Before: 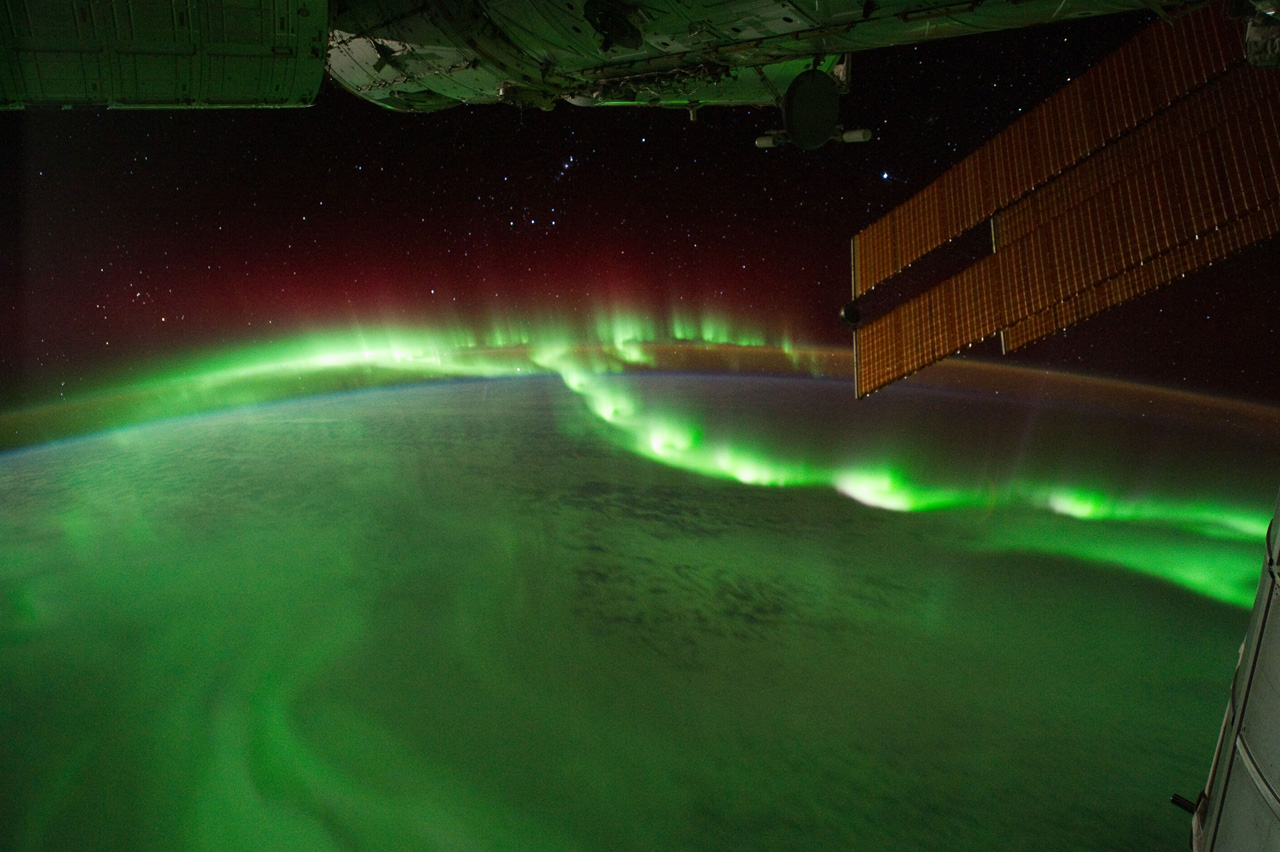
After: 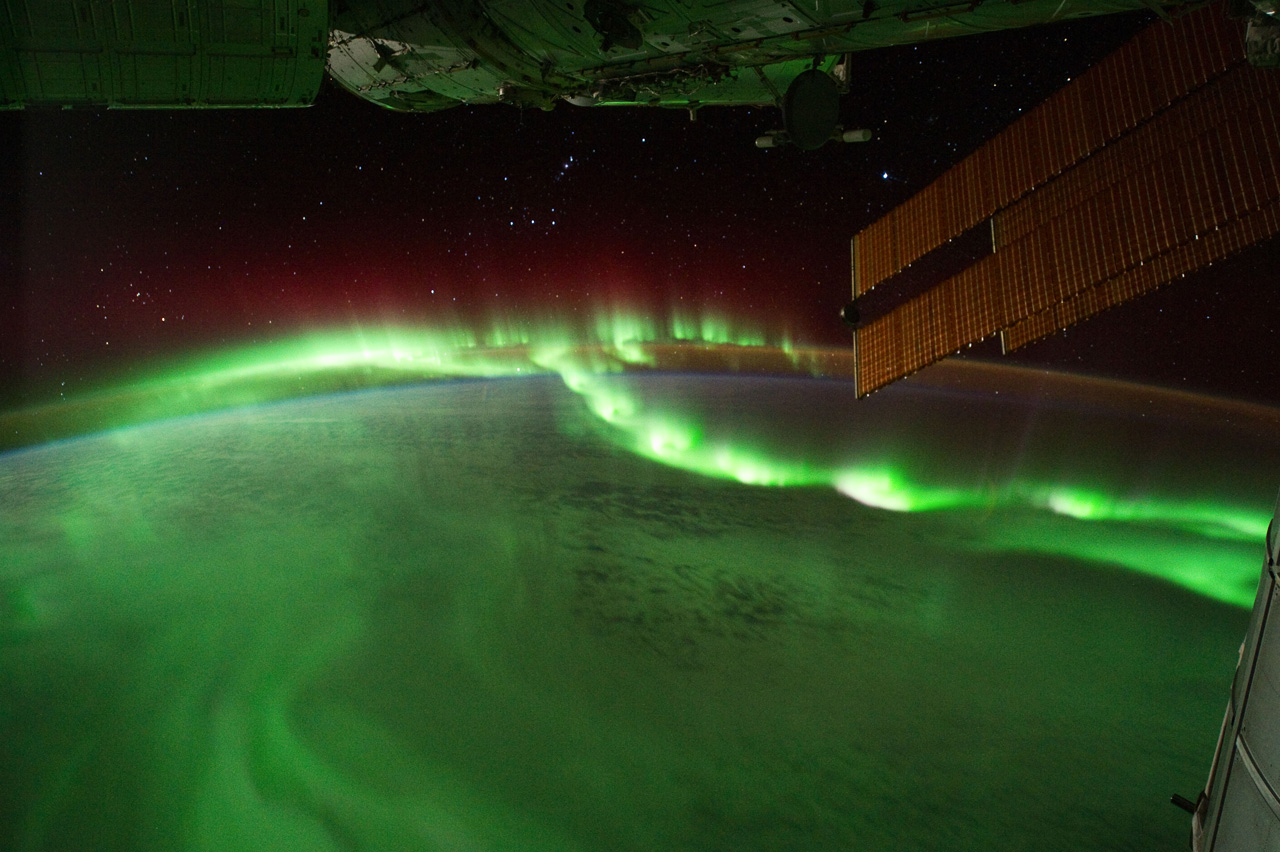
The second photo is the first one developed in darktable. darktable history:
contrast brightness saturation: contrast 0.146, brightness 0.048
